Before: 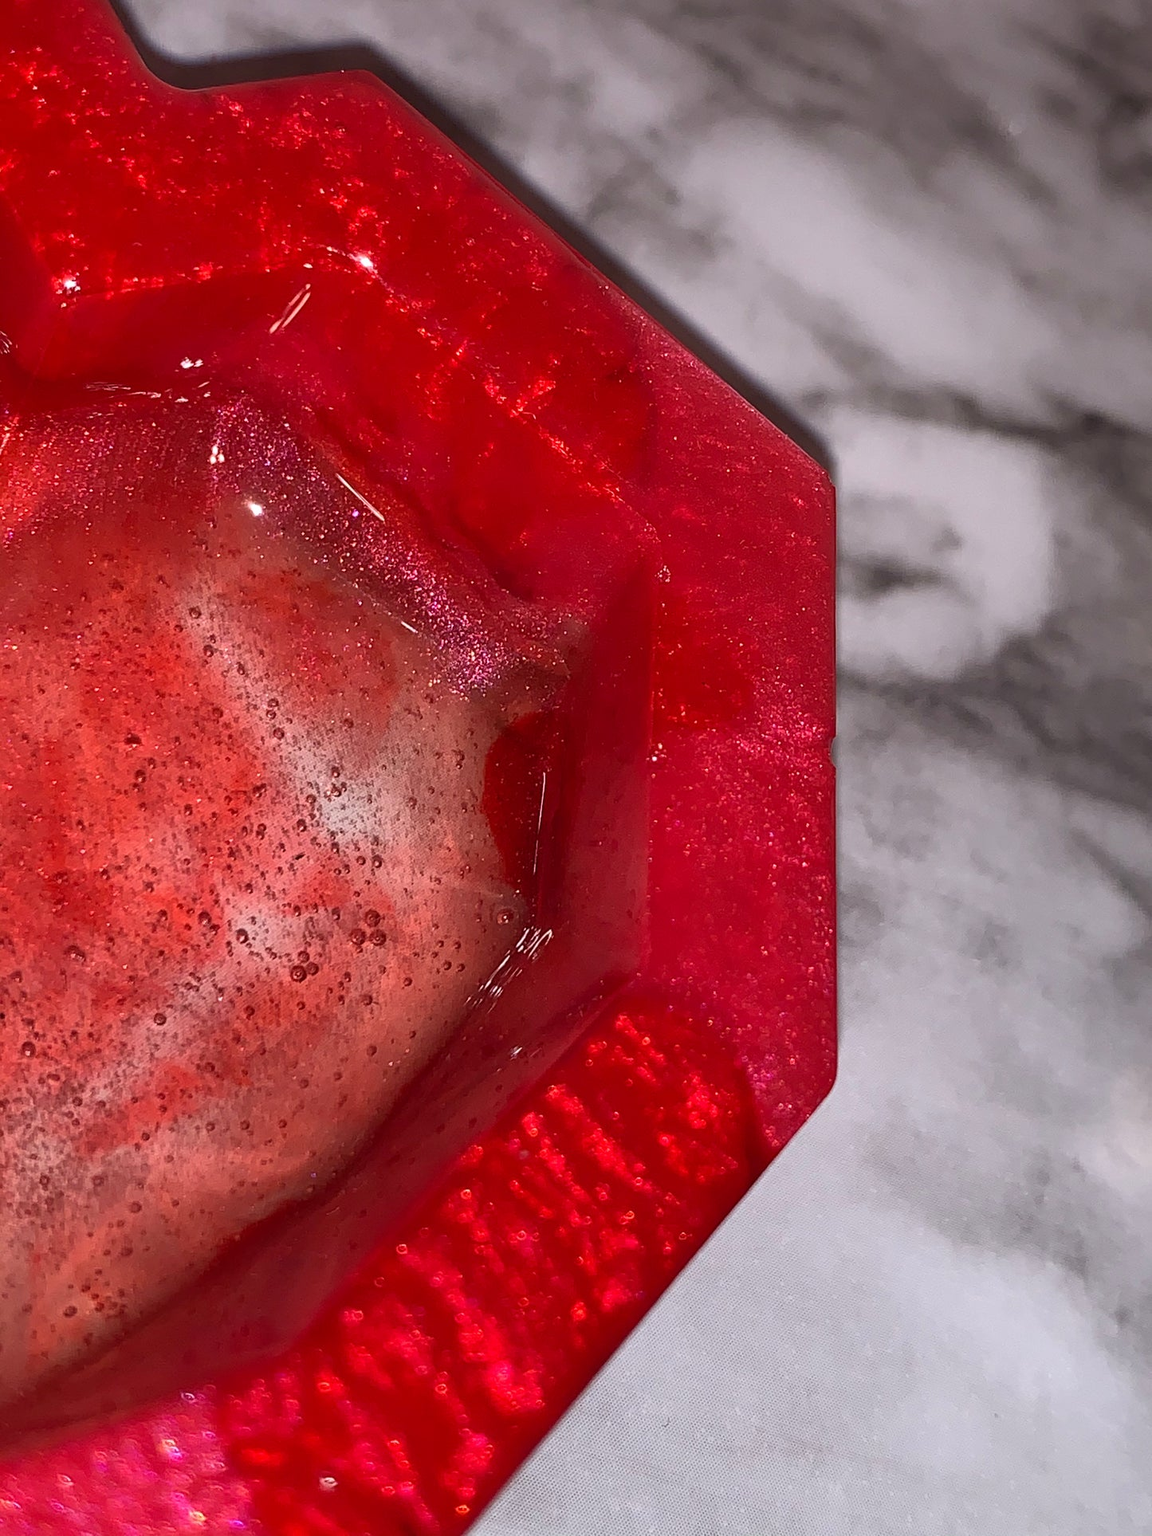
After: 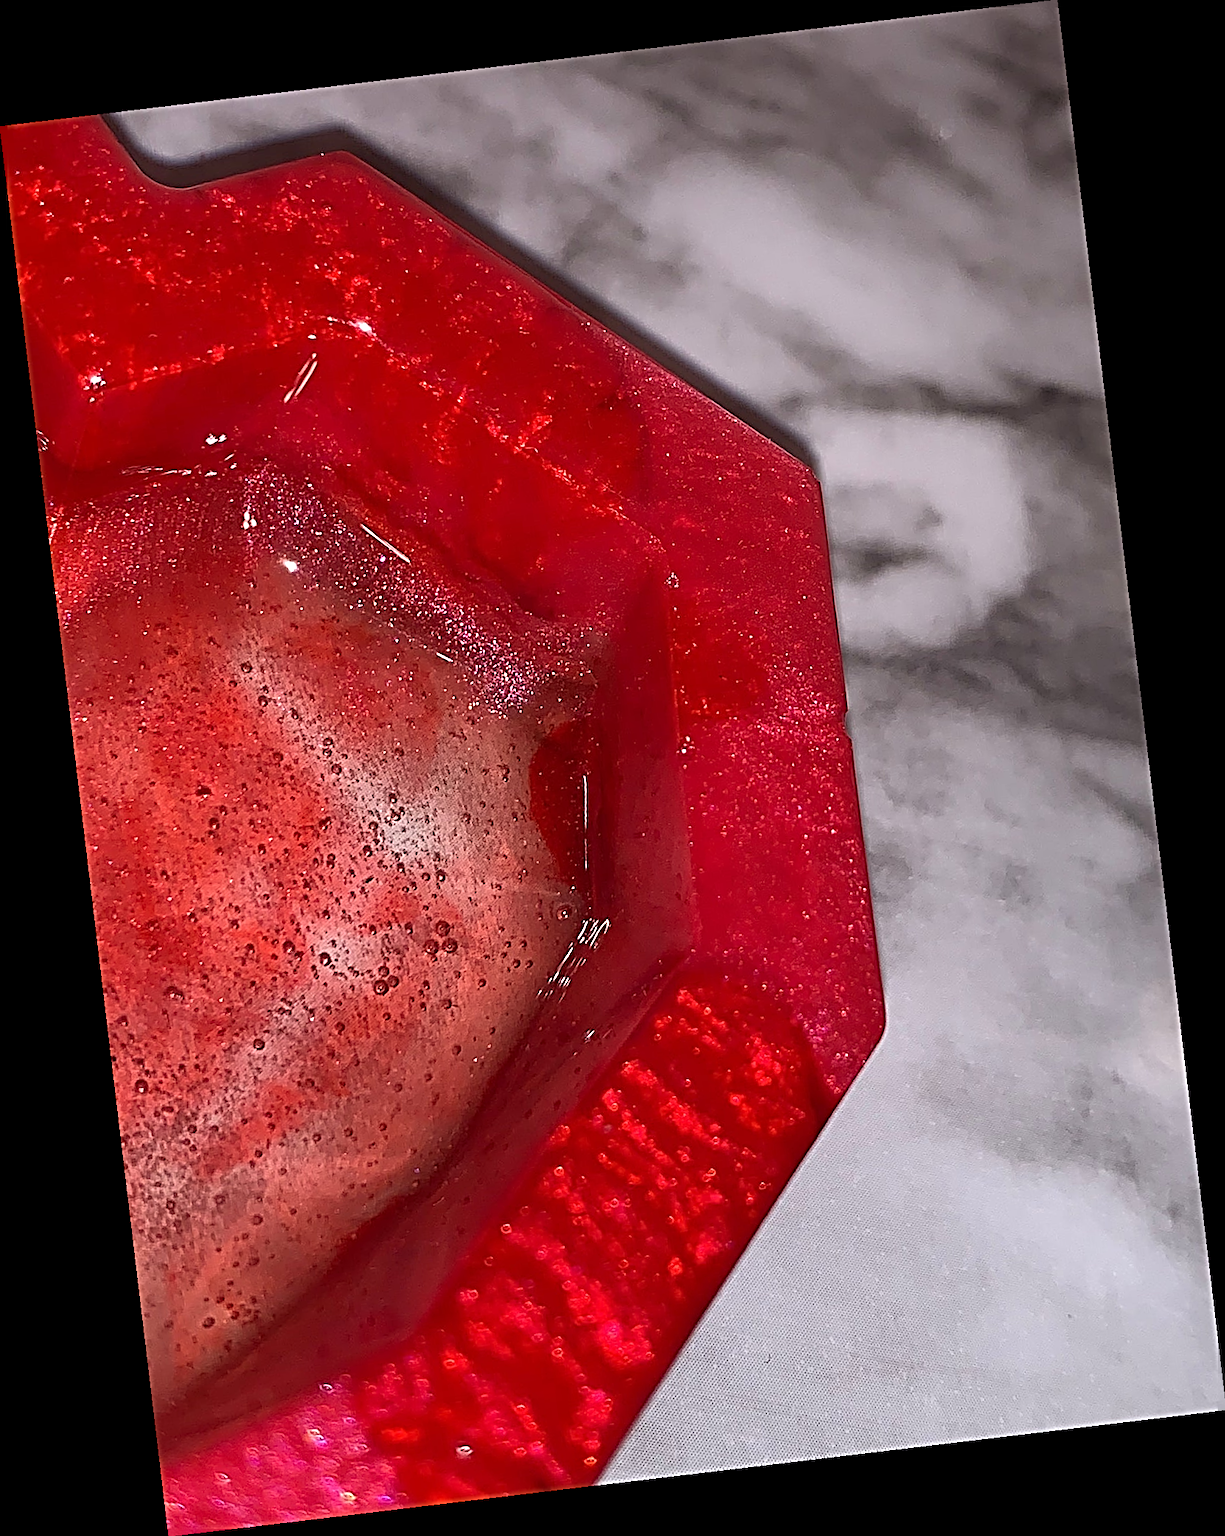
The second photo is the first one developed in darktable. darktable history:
rotate and perspective: rotation -6.83°, automatic cropping off
sharpen: radius 3.69, amount 0.928
